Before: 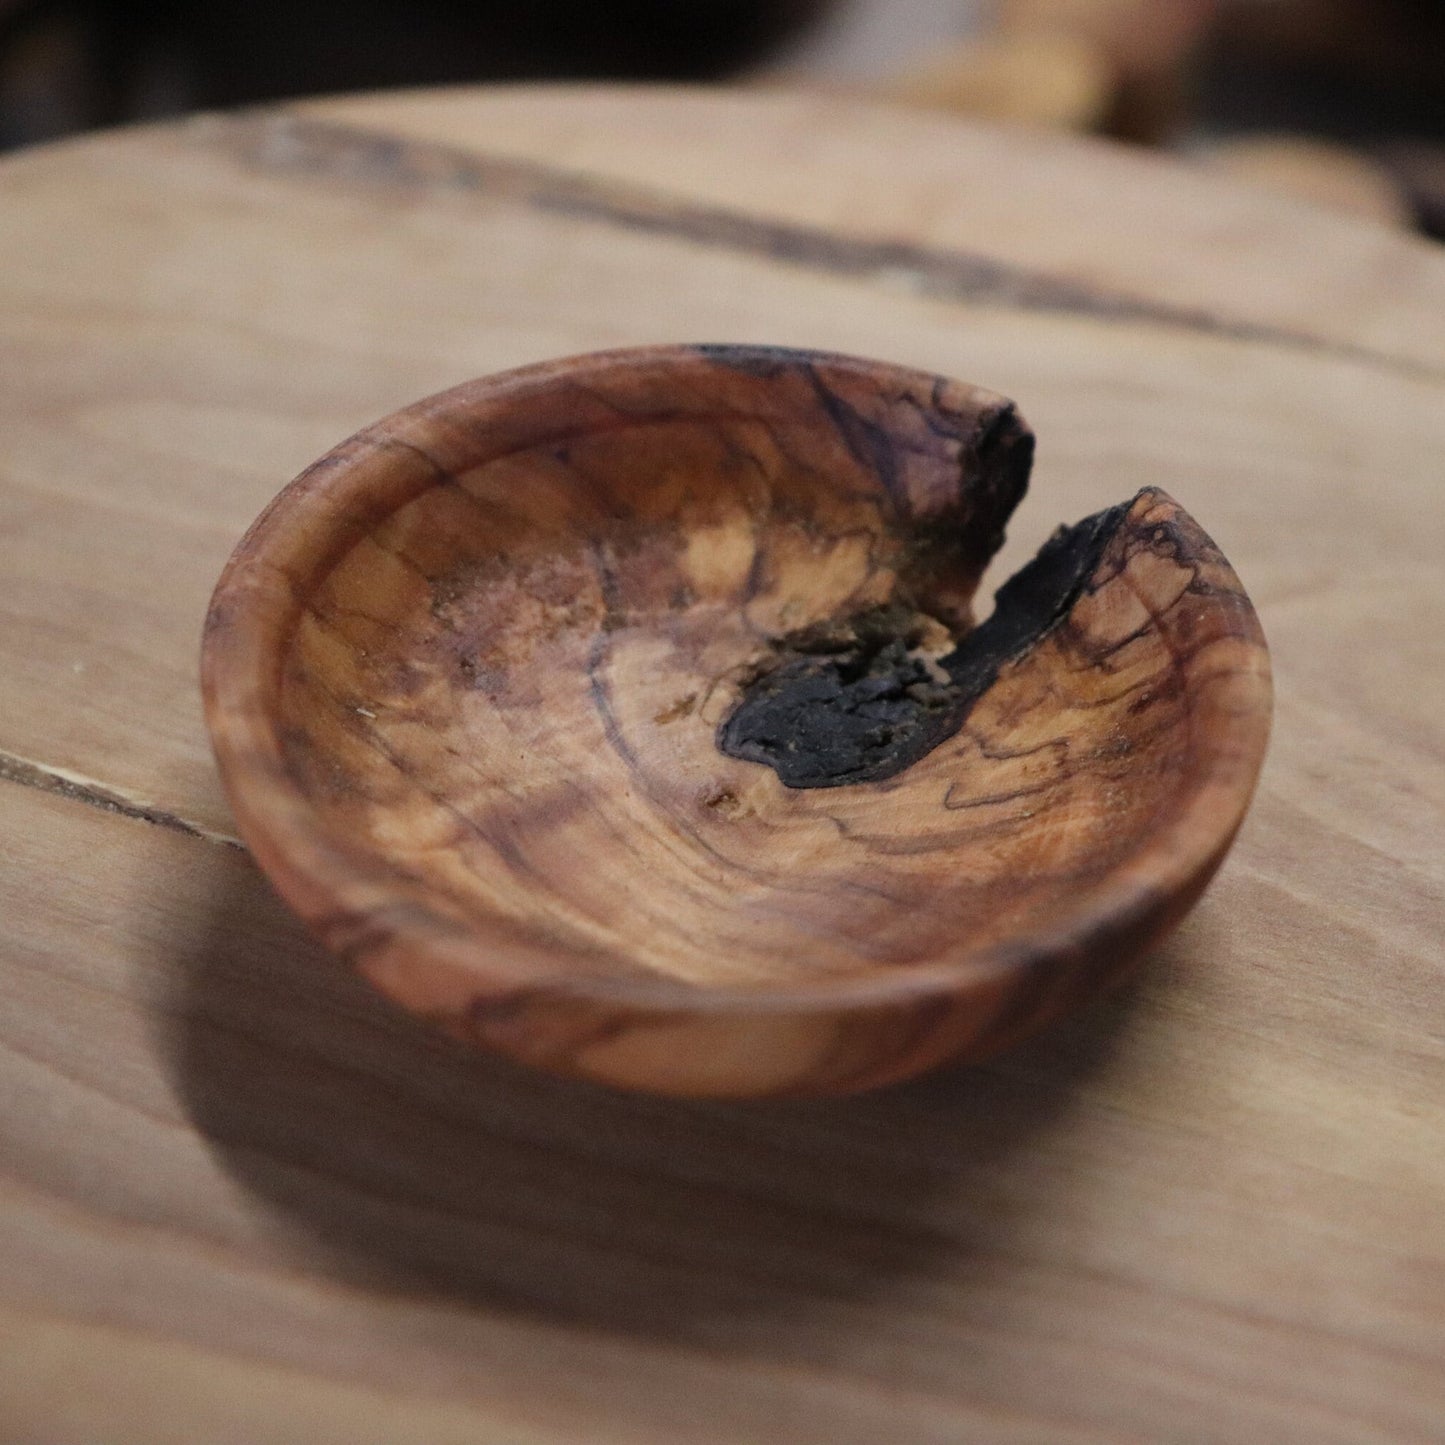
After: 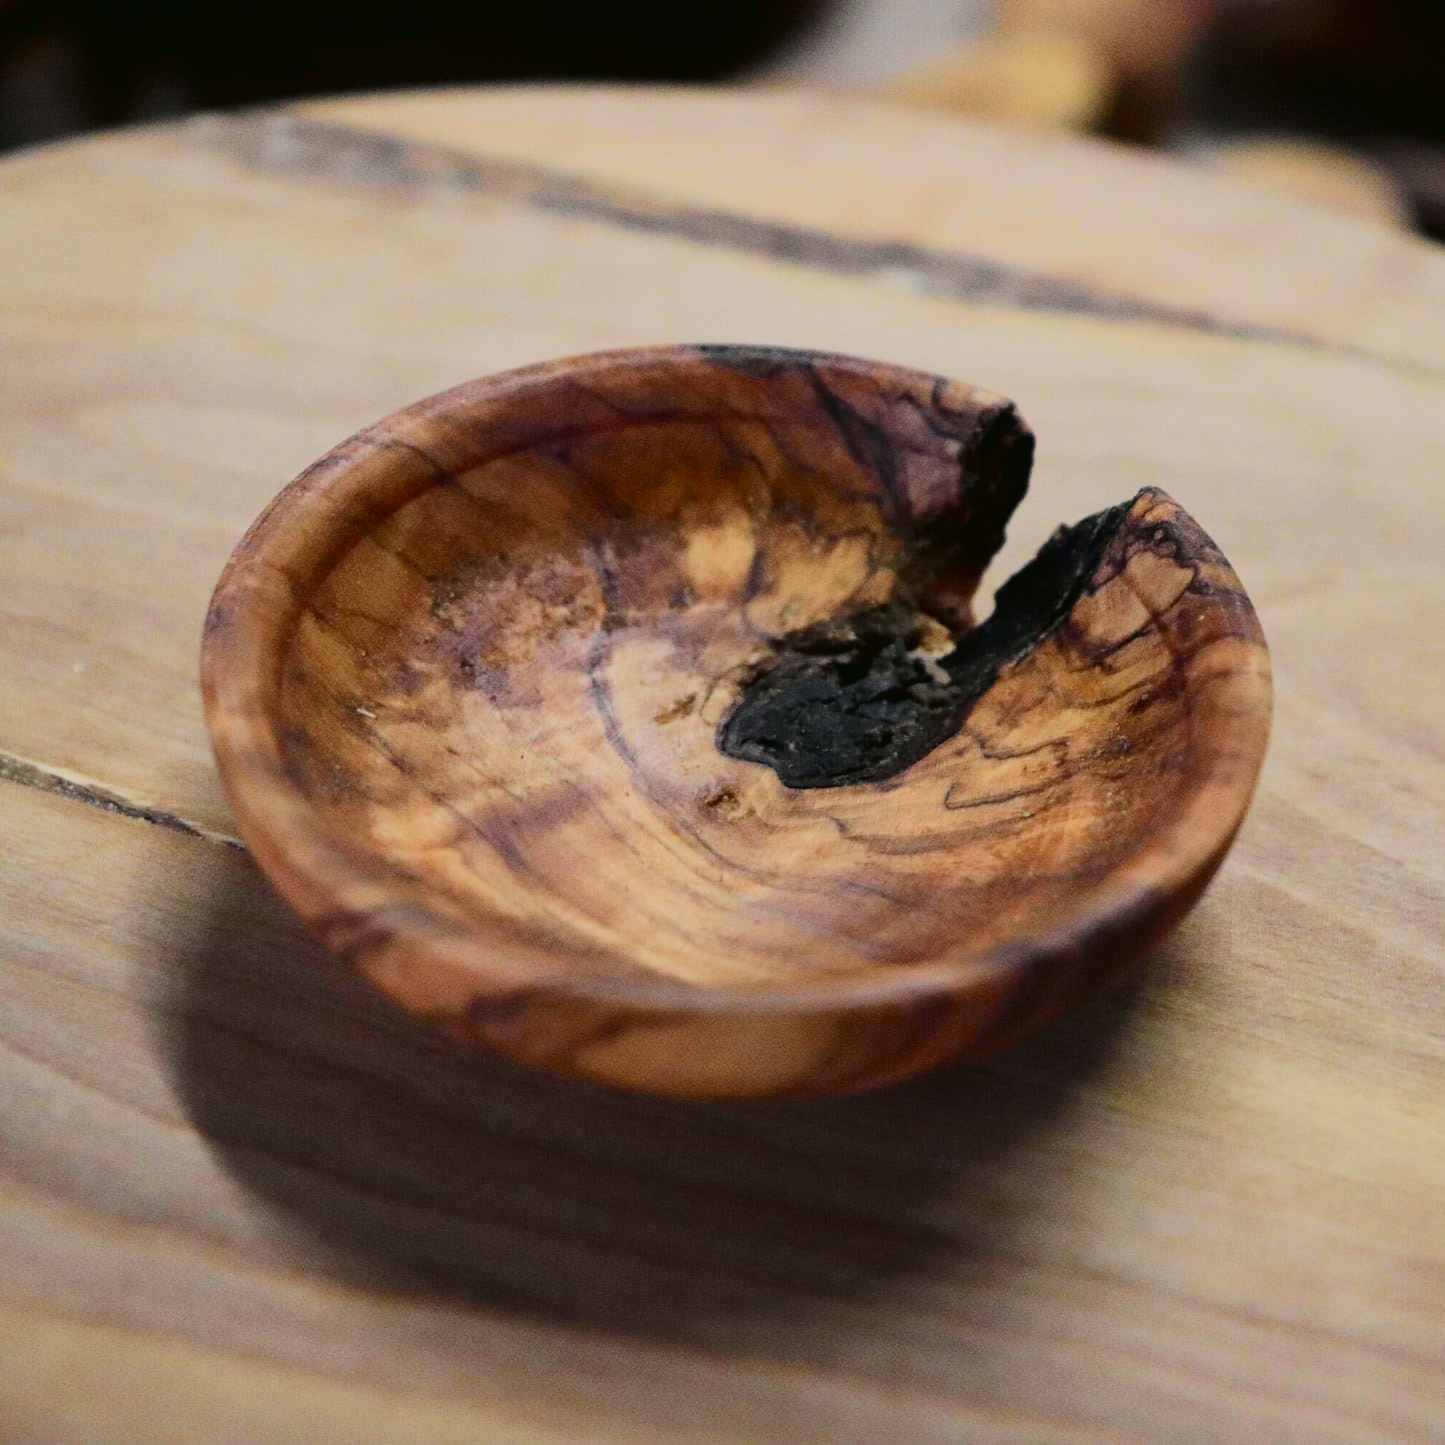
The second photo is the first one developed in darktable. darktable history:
tone curve: curves: ch0 [(0, 0.017) (0.091, 0.04) (0.296, 0.276) (0.439, 0.482) (0.64, 0.729) (0.785, 0.817) (0.995, 0.917)]; ch1 [(0, 0) (0.384, 0.365) (0.463, 0.447) (0.486, 0.474) (0.503, 0.497) (0.526, 0.52) (0.555, 0.564) (0.578, 0.589) (0.638, 0.66) (0.766, 0.773) (1, 1)]; ch2 [(0, 0) (0.374, 0.344) (0.446, 0.443) (0.501, 0.509) (0.528, 0.522) (0.569, 0.593) (0.61, 0.646) (0.666, 0.688) (1, 1)], color space Lab, independent channels, preserve colors none
